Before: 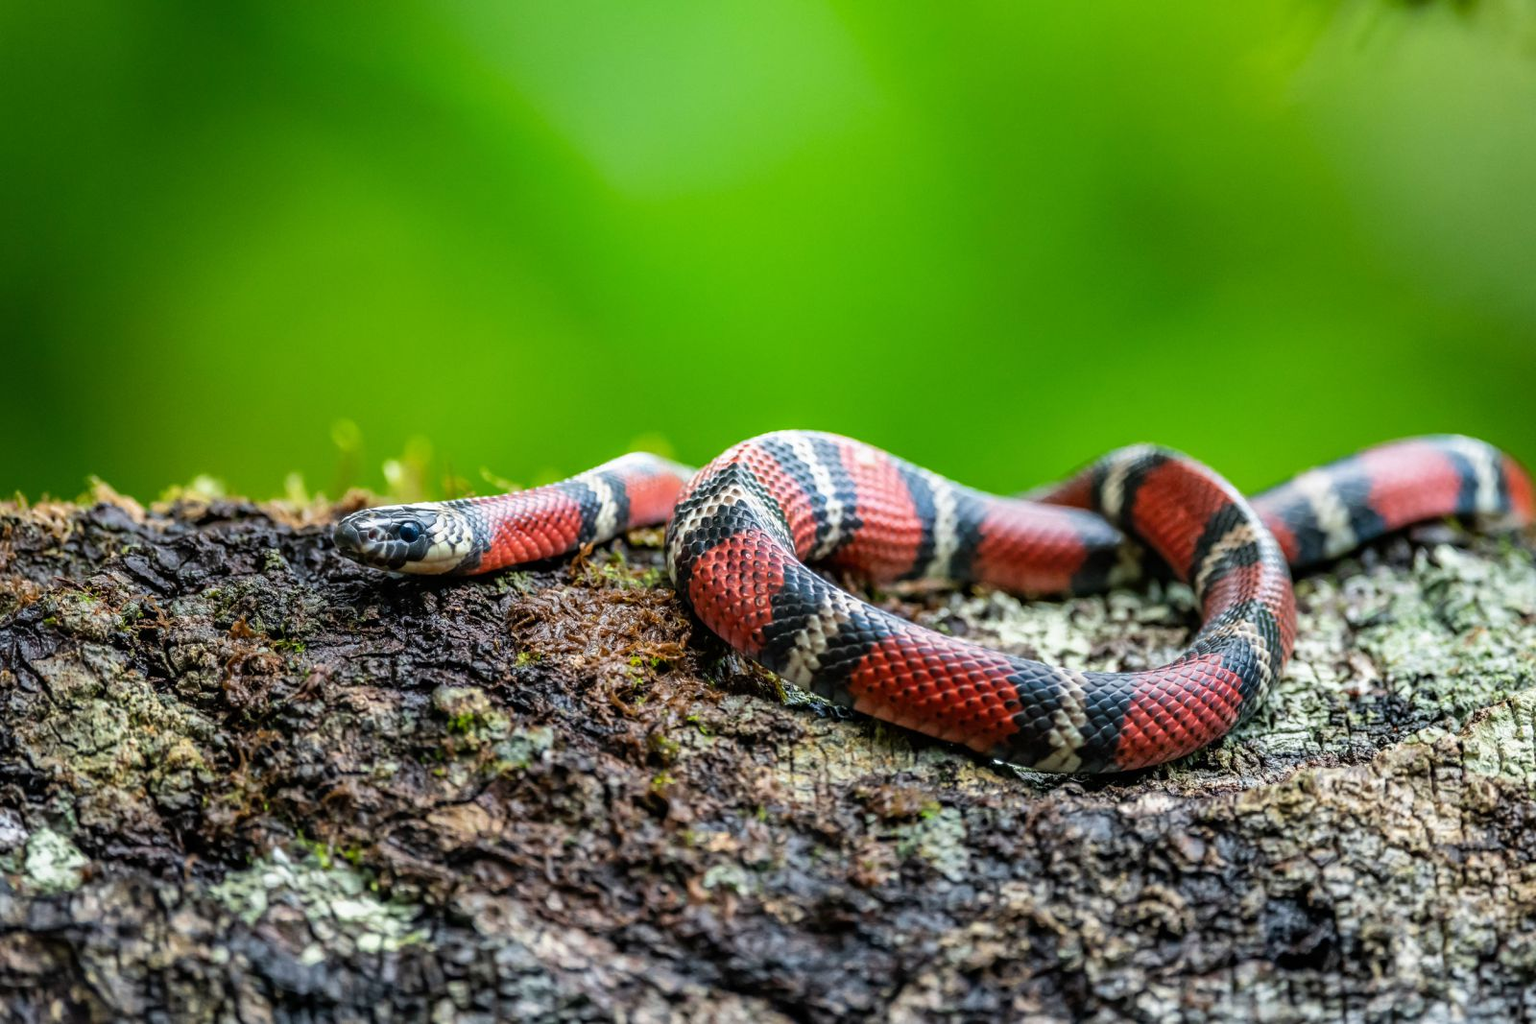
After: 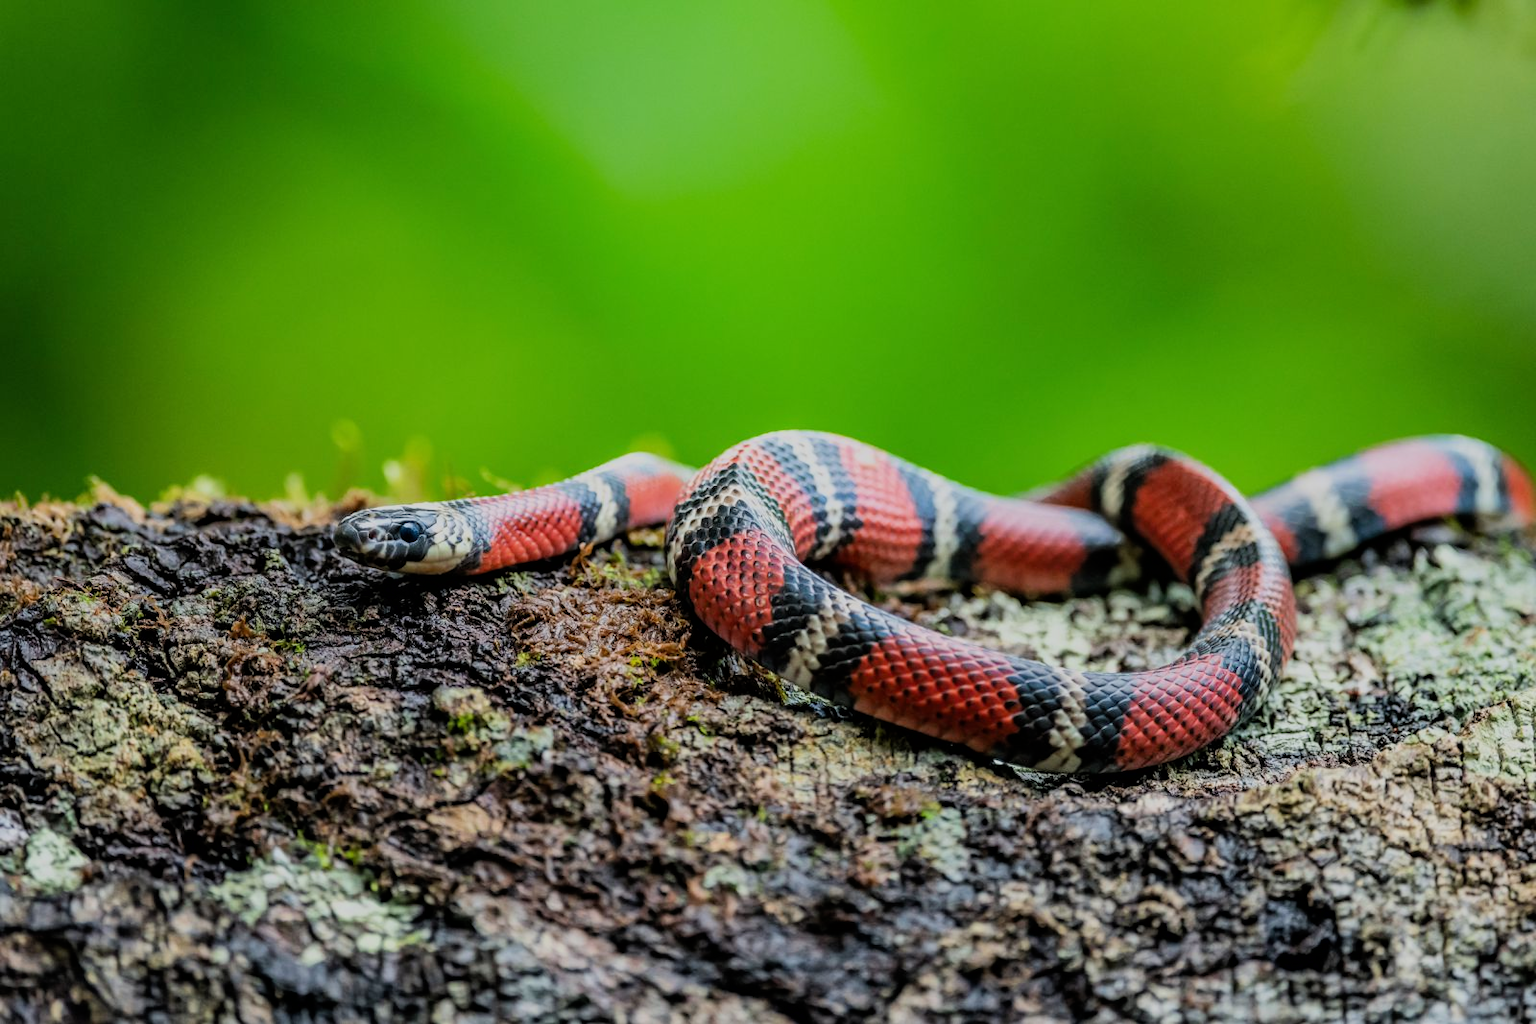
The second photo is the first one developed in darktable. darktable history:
filmic rgb: black relative exposure -16 EV, white relative exposure 6.87 EV, hardness 4.71, color science v6 (2022)
